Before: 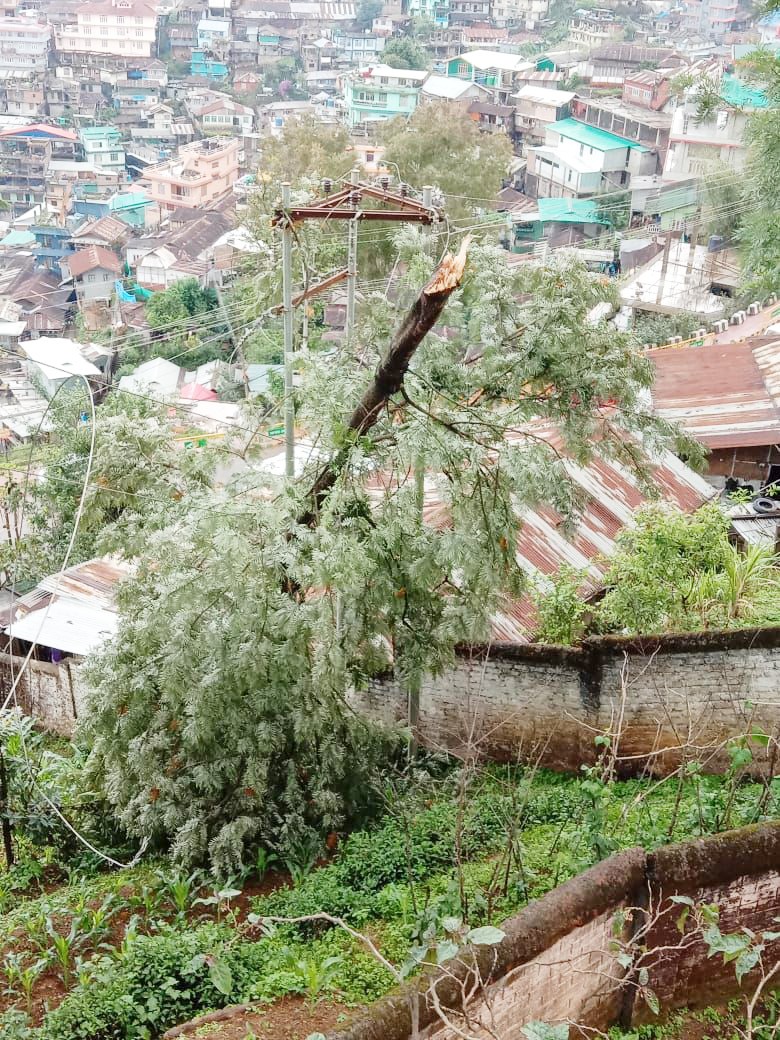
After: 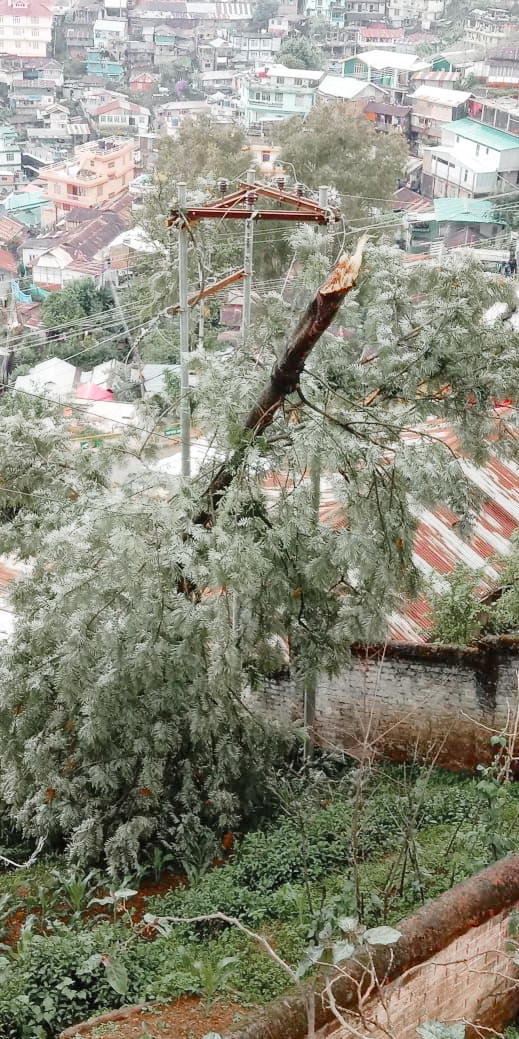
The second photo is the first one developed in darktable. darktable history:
crop and rotate: left 13.409%, right 19.924%
color zones: curves: ch0 [(0, 0.48) (0.209, 0.398) (0.305, 0.332) (0.429, 0.493) (0.571, 0.5) (0.714, 0.5) (0.857, 0.5) (1, 0.48)]; ch1 [(0, 0.736) (0.143, 0.625) (0.225, 0.371) (0.429, 0.256) (0.571, 0.241) (0.714, 0.213) (0.857, 0.48) (1, 0.736)]; ch2 [(0, 0.448) (0.143, 0.498) (0.286, 0.5) (0.429, 0.5) (0.571, 0.5) (0.714, 0.5) (0.857, 0.5) (1, 0.448)]
